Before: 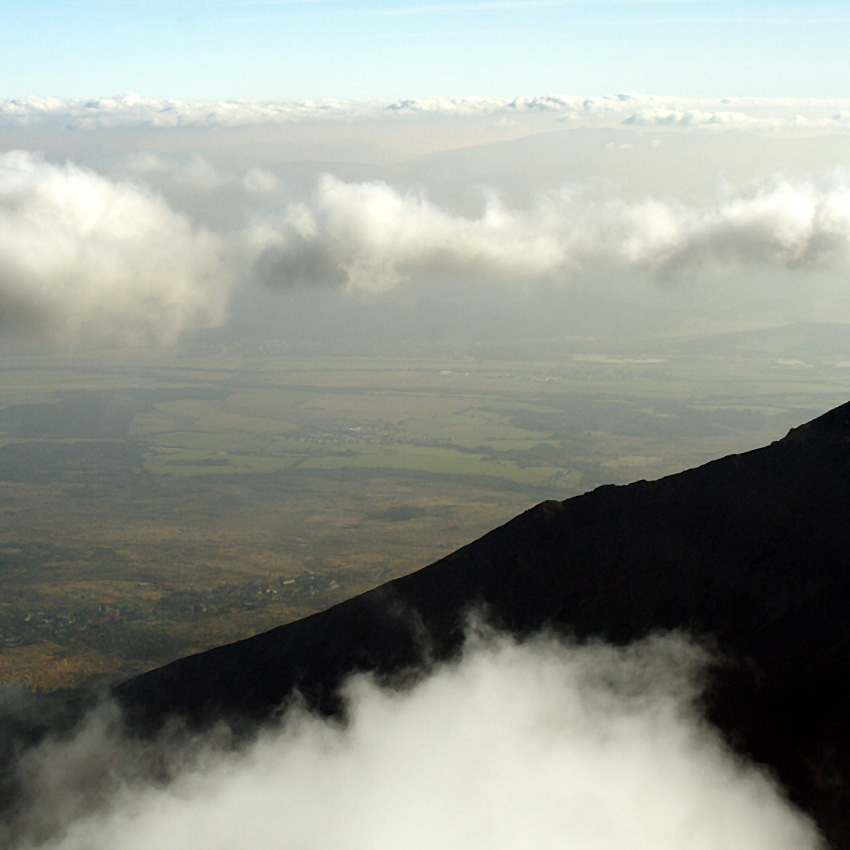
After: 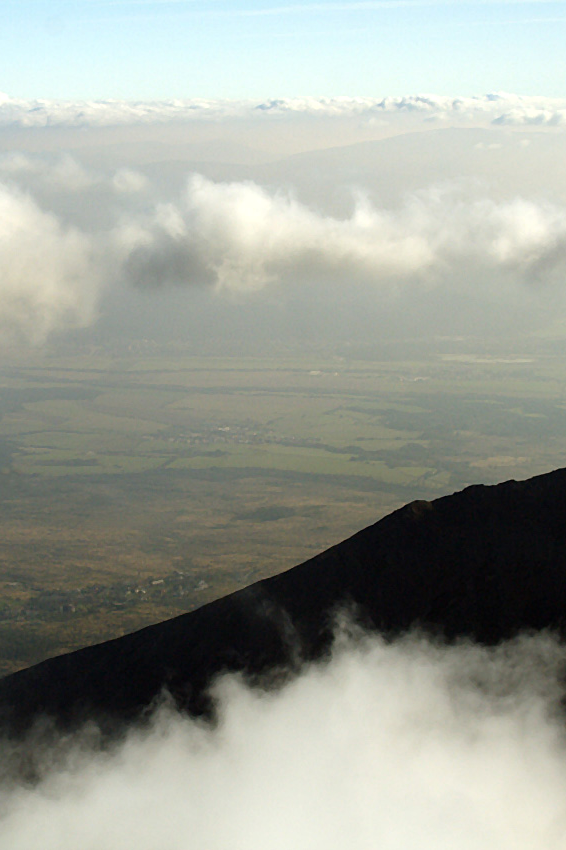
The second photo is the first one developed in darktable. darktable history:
crop: left 15.419%, right 17.914%
exposure: exposure 0.02 EV, compensate highlight preservation false
